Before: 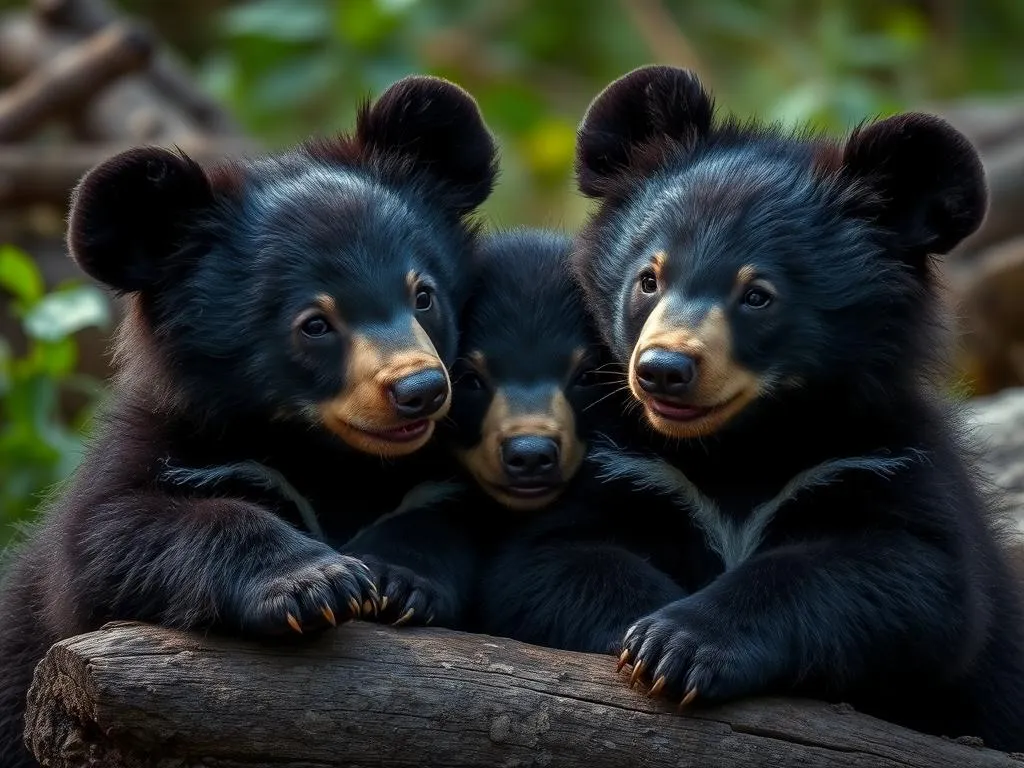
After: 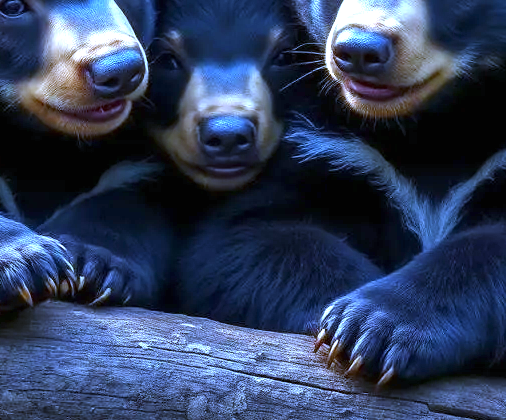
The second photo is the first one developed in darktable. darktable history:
white balance: red 0.766, blue 1.537
exposure: black level correction 0, exposure 1.45 EV, compensate exposure bias true, compensate highlight preservation false
crop: left 29.672%, top 41.786%, right 20.851%, bottom 3.487%
